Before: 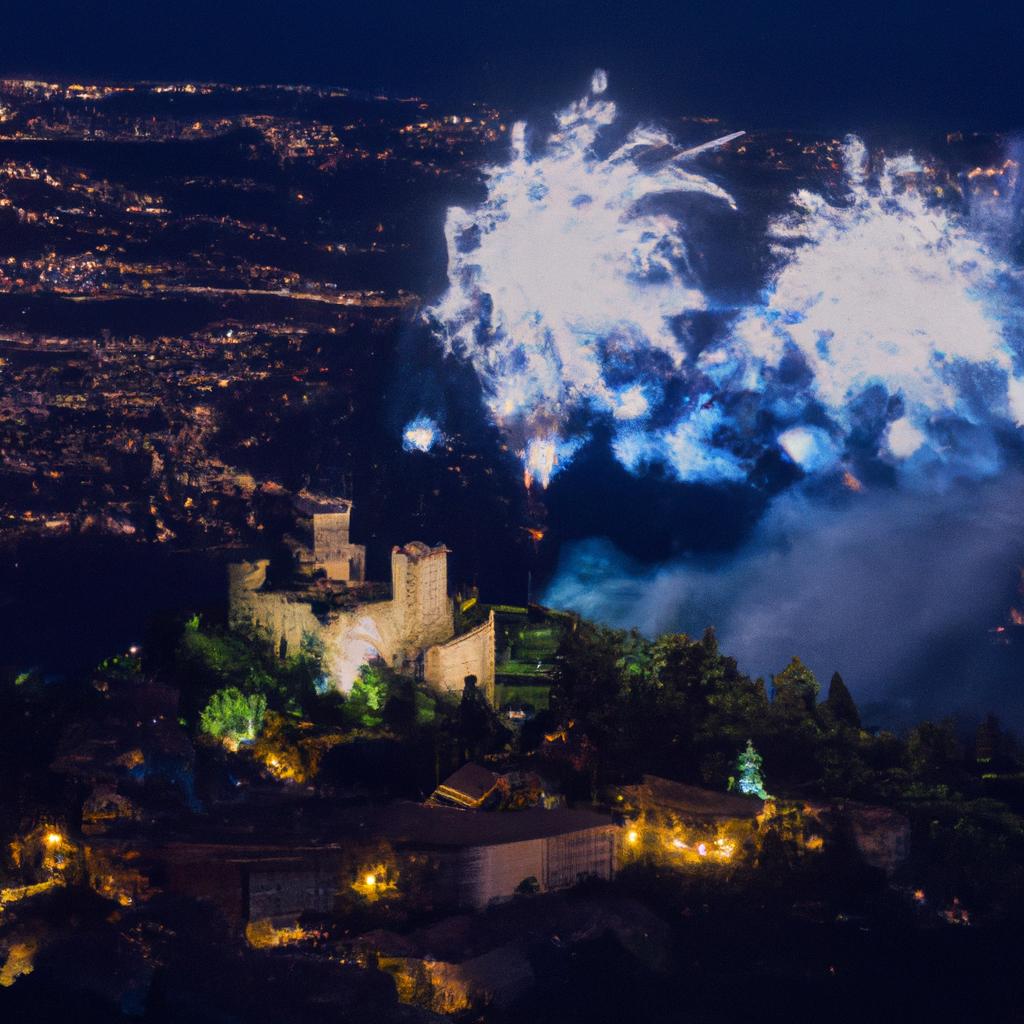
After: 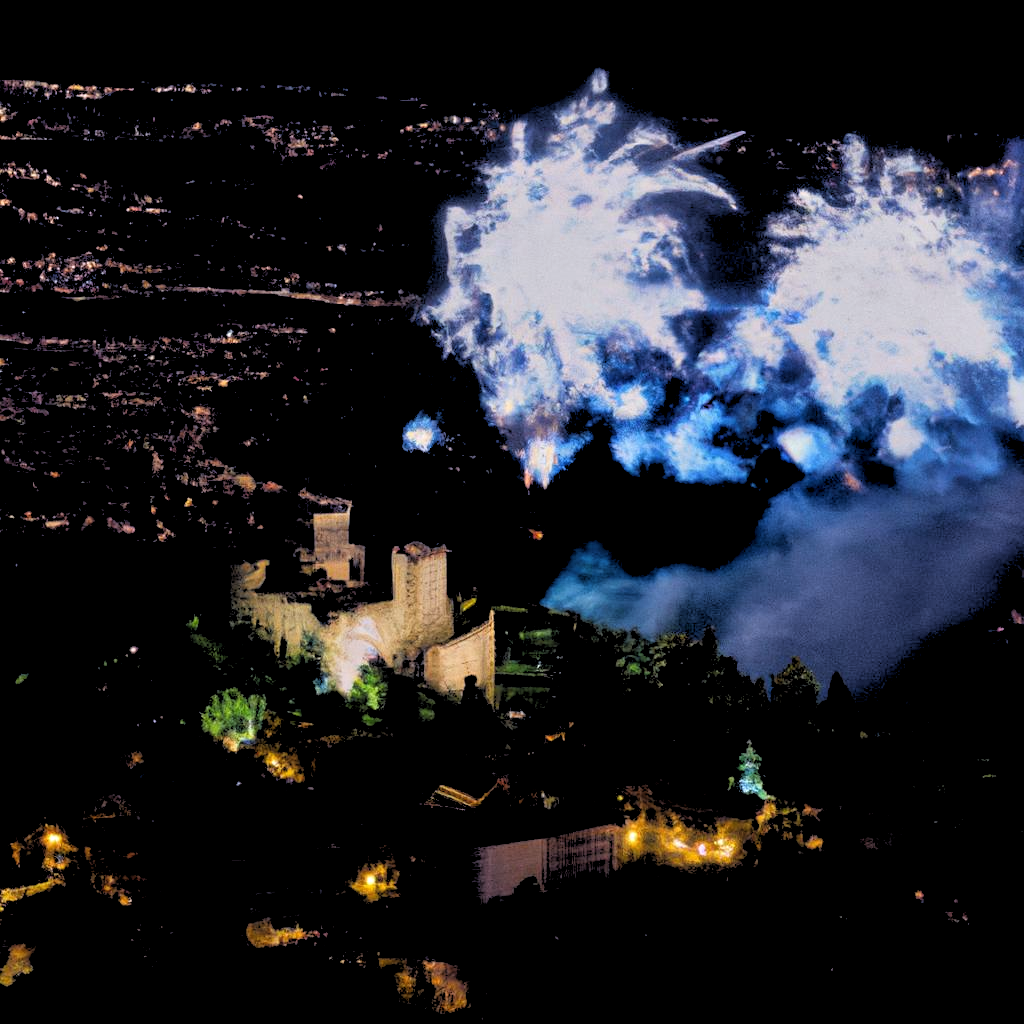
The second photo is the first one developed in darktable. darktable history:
local contrast: mode bilateral grid, contrast 20, coarseness 50, detail 120%, midtone range 0.2
white balance: red 0.982, blue 1.018
rgb levels: levels [[0.029, 0.461, 0.922], [0, 0.5, 1], [0, 0.5, 1]]
